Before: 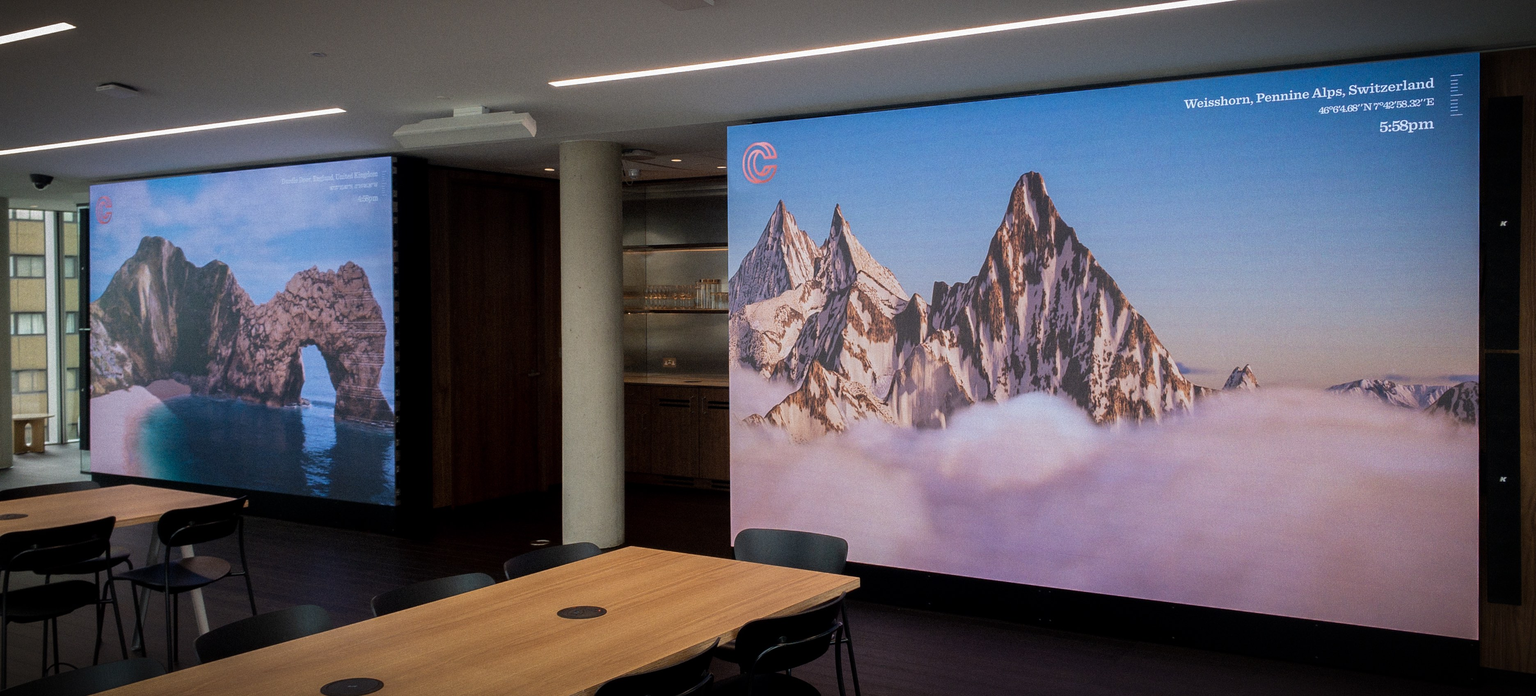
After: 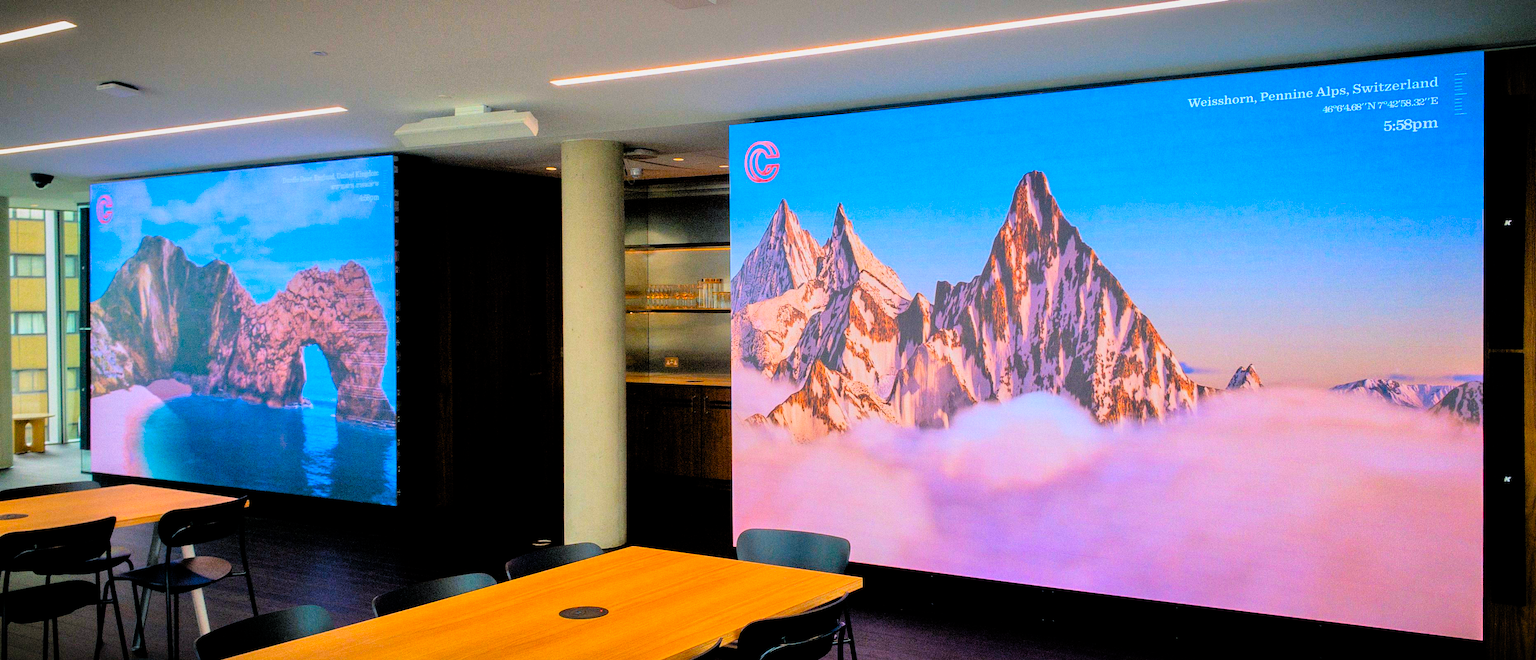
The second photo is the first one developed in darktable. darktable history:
contrast brightness saturation: contrast 0.198, brightness 0.196, saturation 0.783
crop: top 0.253%, right 0.263%, bottom 5.056%
color balance rgb: shadows lift › luminance -7.42%, shadows lift › chroma 2.287%, shadows lift › hue 203.27°, linear chroma grading › global chroma 14.379%, perceptual saturation grading › global saturation 24.944%
tone equalizer: -7 EV 0.157 EV, -6 EV 0.634 EV, -5 EV 1.19 EV, -4 EV 1.32 EV, -3 EV 1.12 EV, -2 EV 0.6 EV, -1 EV 0.15 EV
filmic rgb: black relative exposure -7.57 EV, white relative exposure 4.65 EV, target black luminance 0%, hardness 3.54, latitude 50.34%, contrast 1.033, highlights saturation mix 9.49%, shadows ↔ highlights balance -0.162%, color science v6 (2022)
